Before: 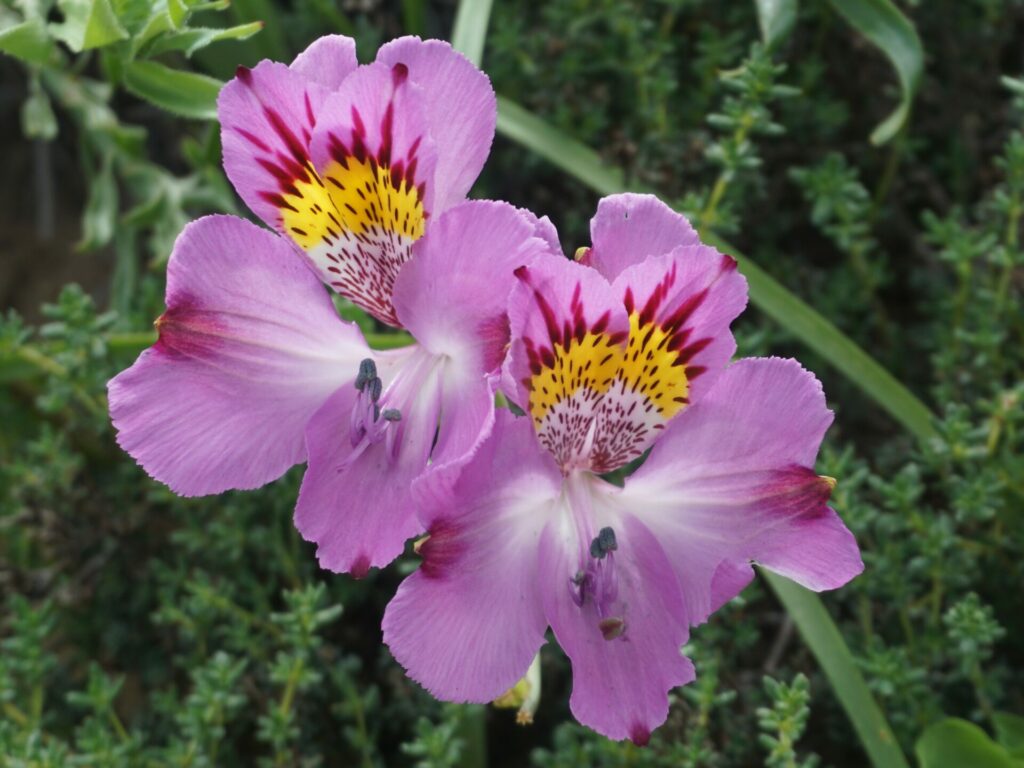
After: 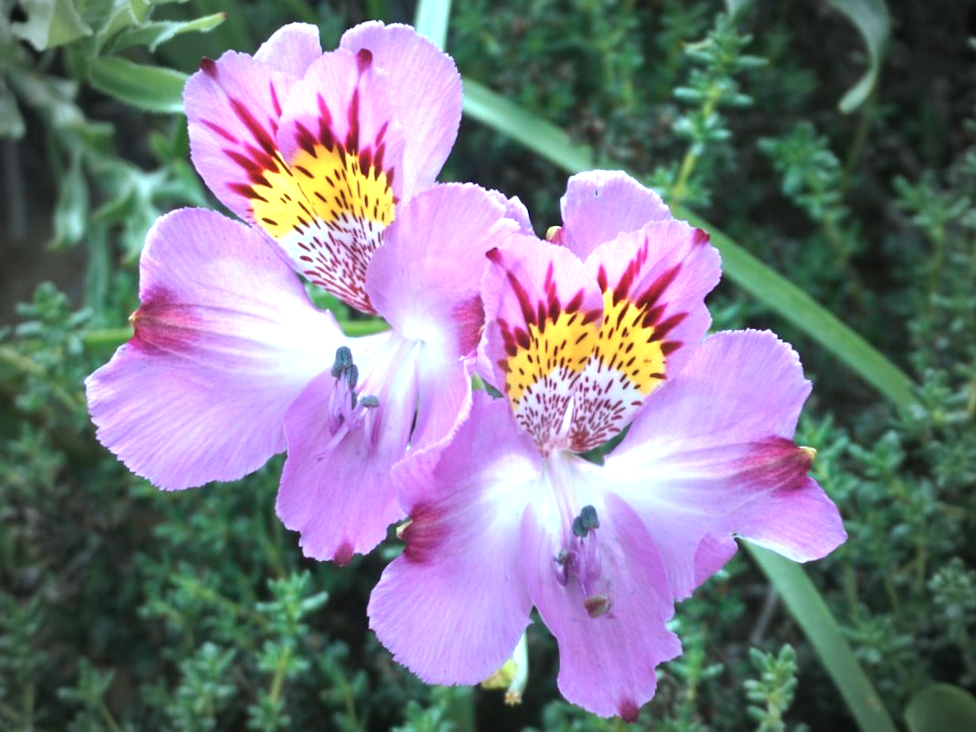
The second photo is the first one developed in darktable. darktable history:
rotate and perspective: rotation -2.12°, lens shift (vertical) 0.009, lens shift (horizontal) -0.008, automatic cropping original format, crop left 0.036, crop right 0.964, crop top 0.05, crop bottom 0.959
color correction: highlights a* -10.69, highlights b* -19.19
vignetting: fall-off start 75%, brightness -0.692, width/height ratio 1.084
exposure: exposure 1.061 EV, compensate highlight preservation false
